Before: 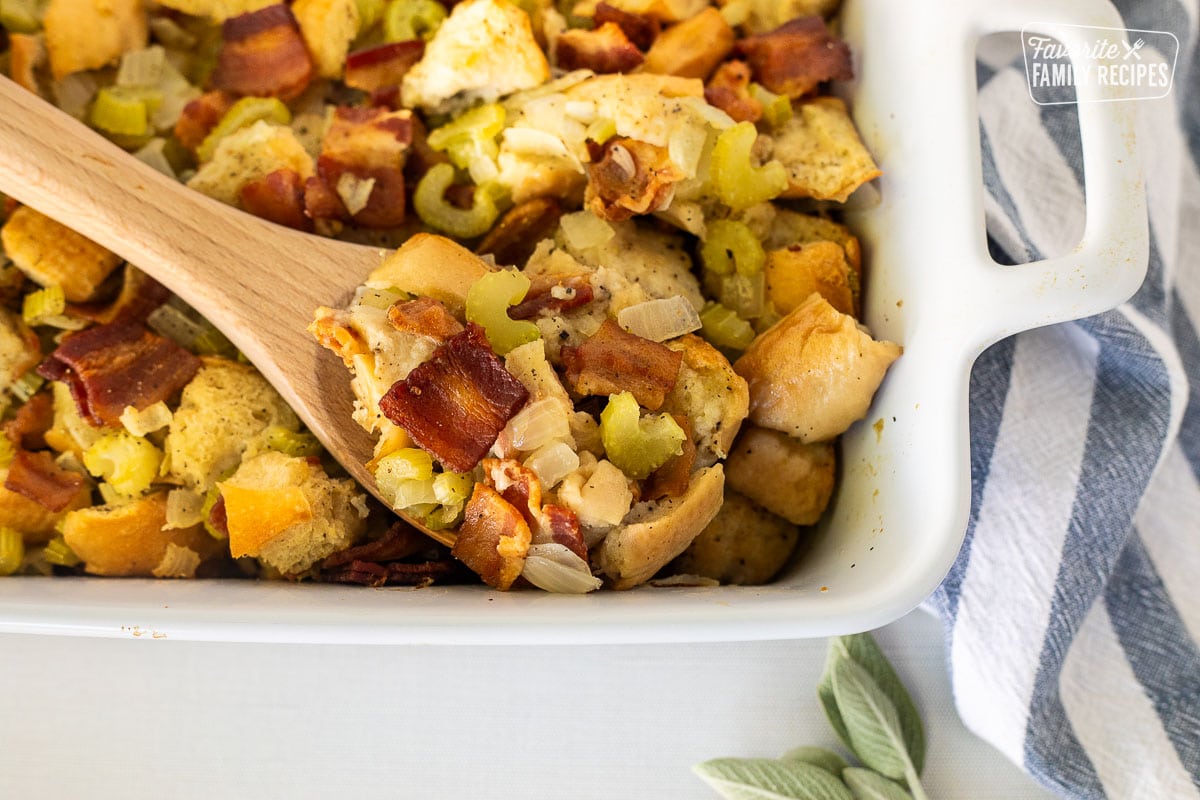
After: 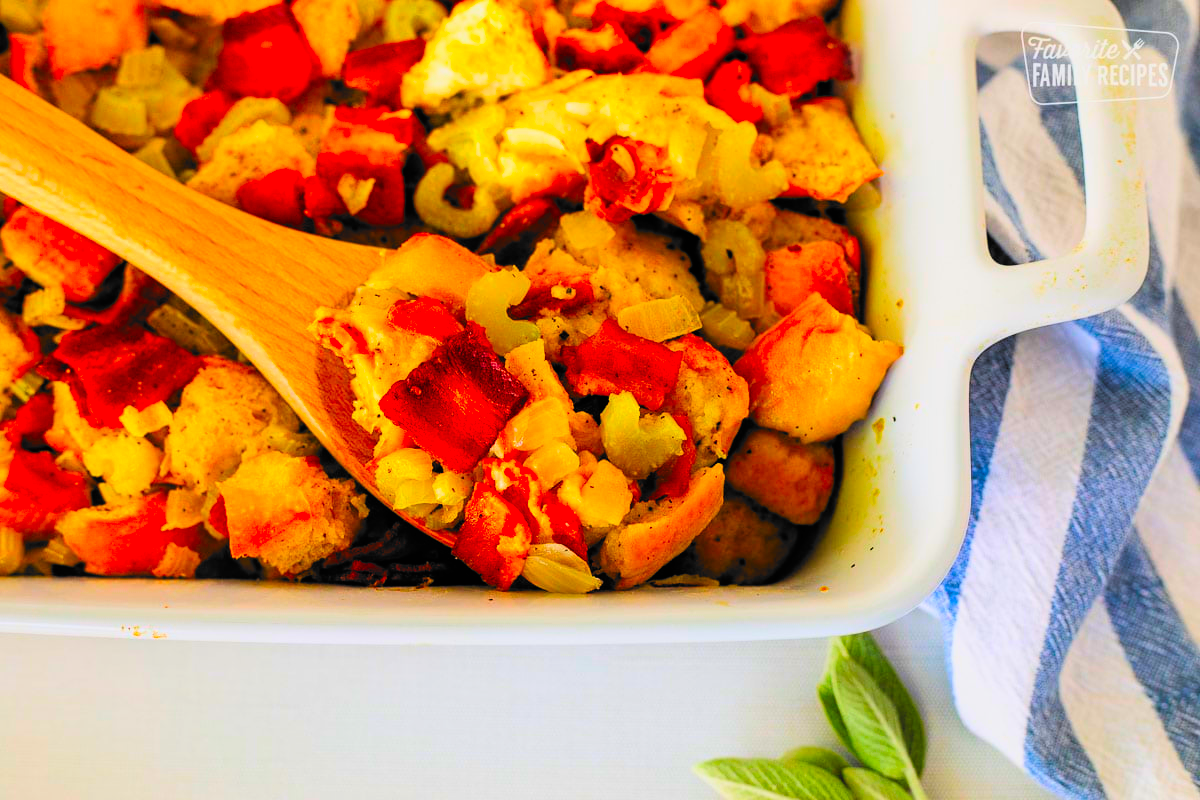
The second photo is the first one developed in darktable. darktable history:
color calibration: illuminant same as pipeline (D50), adaptation XYZ, x 0.346, y 0.359, temperature 5005.98 K
filmic rgb: black relative exposure -5 EV, white relative exposure 3.2 EV, threshold 3.04 EV, hardness 3.43, contrast 1.191, highlights saturation mix -48.62%, color science v6 (2022), enable highlight reconstruction true
exposure: black level correction -0.009, exposure 0.066 EV, compensate highlight preservation false
color correction: highlights b* 0.021, saturation 2.99
